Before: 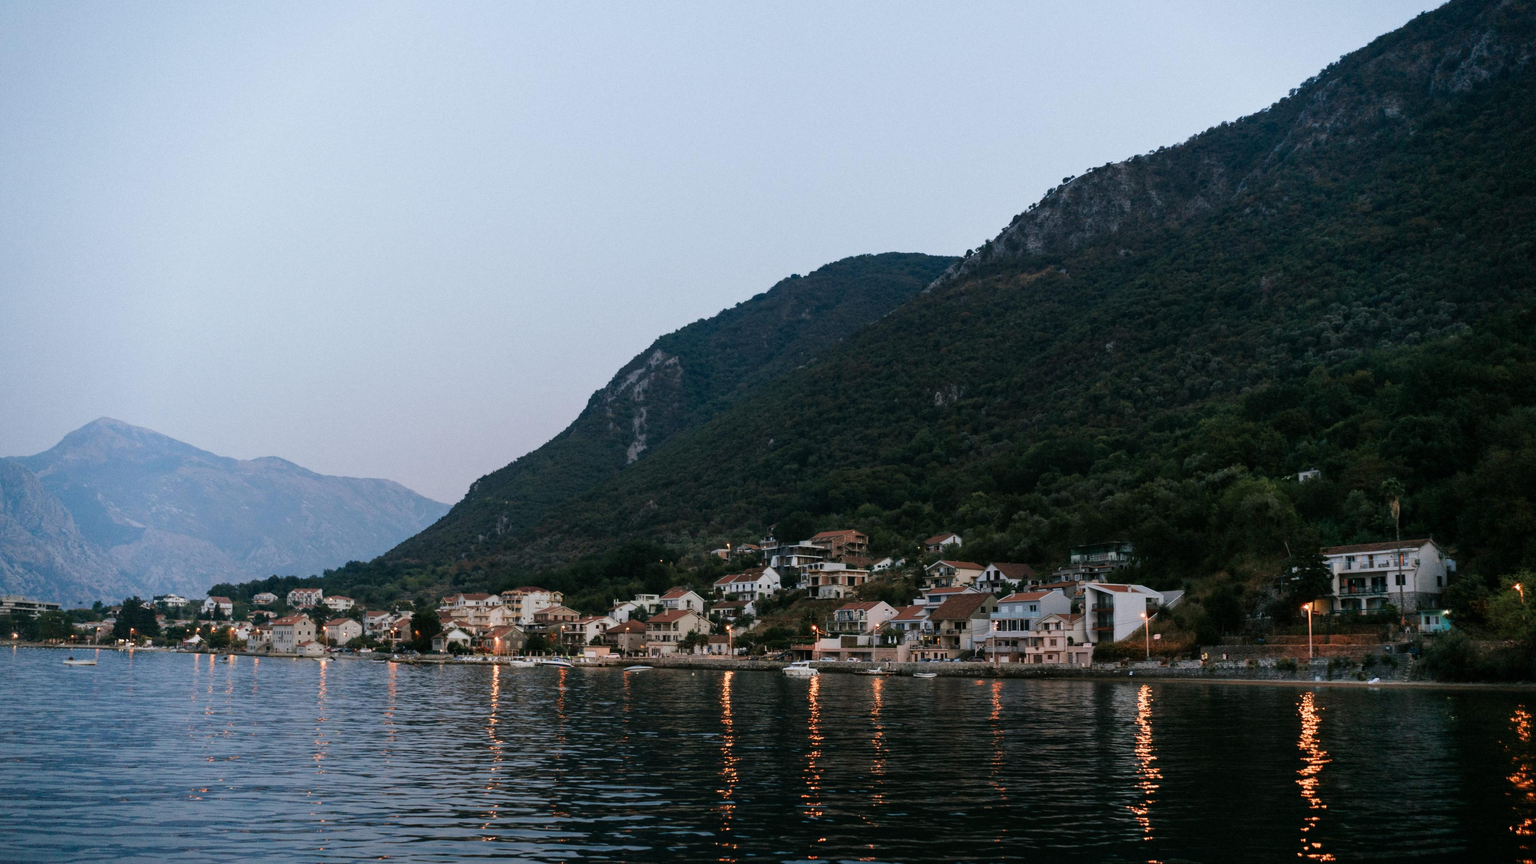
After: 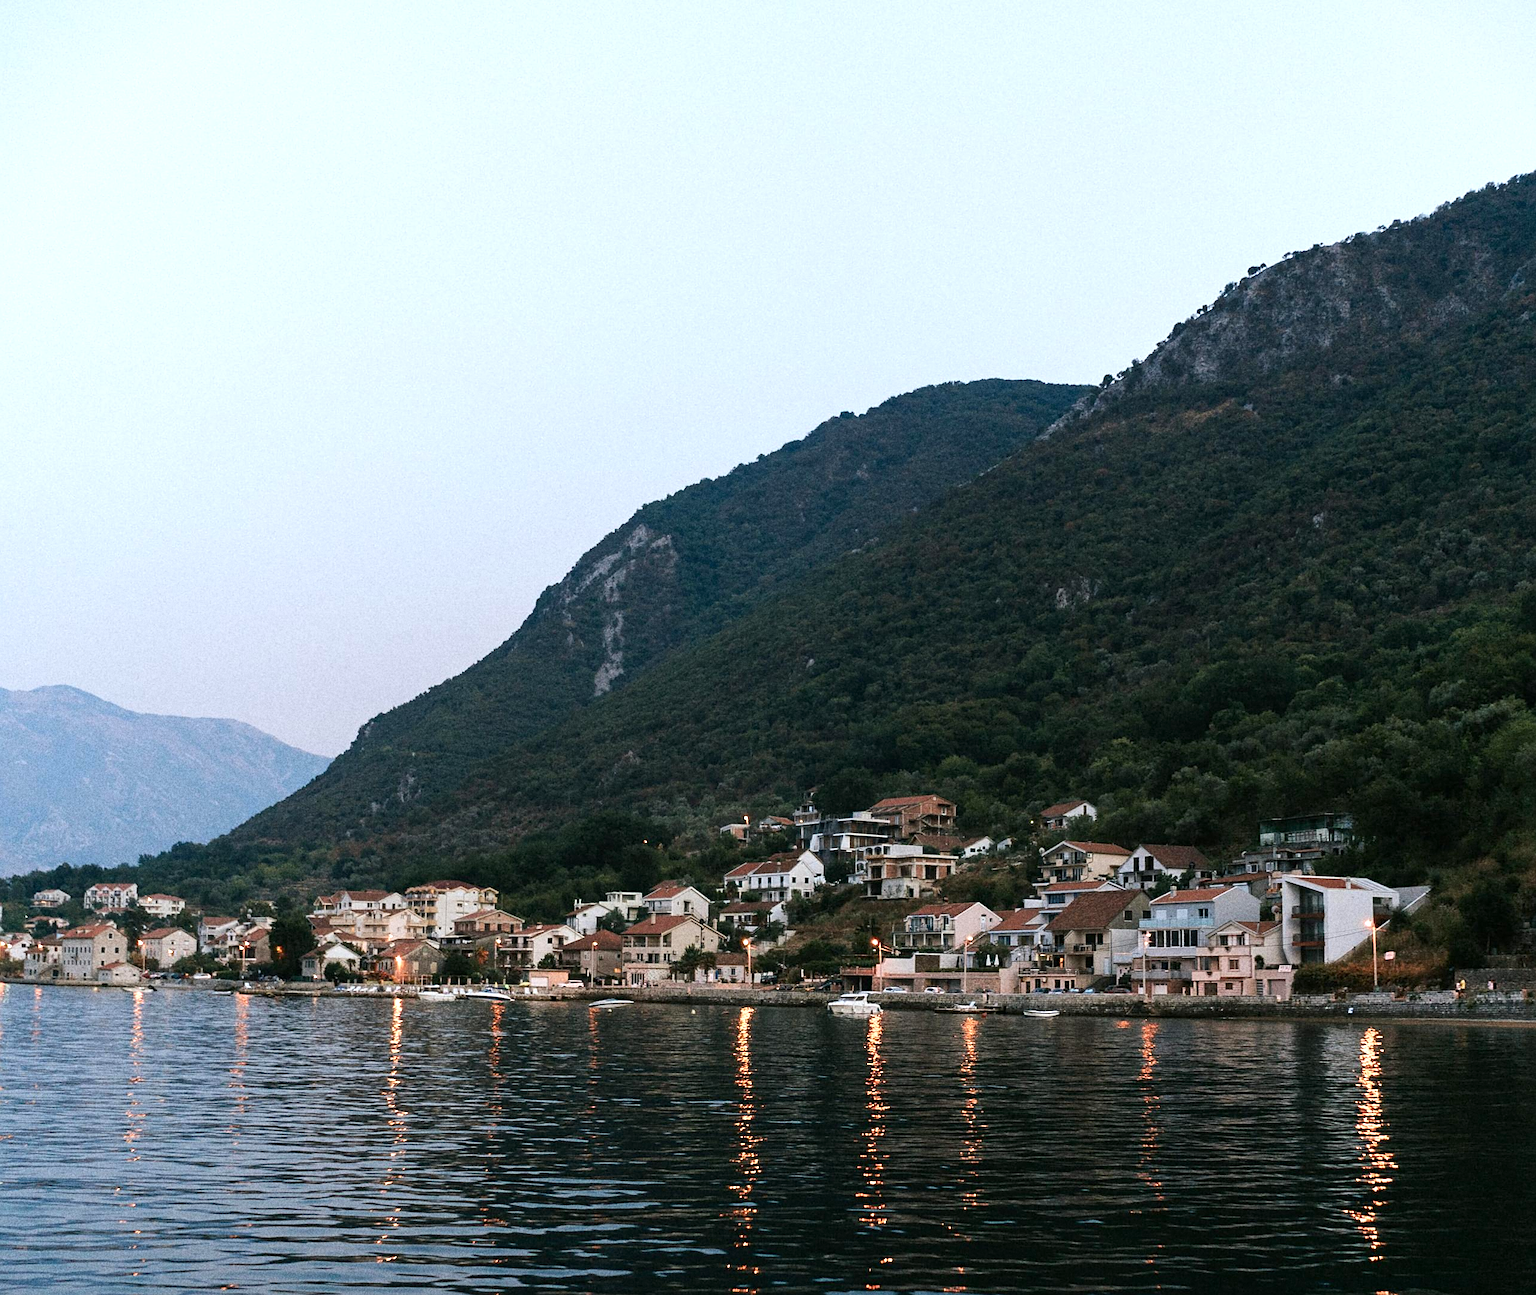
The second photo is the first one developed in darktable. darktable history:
crop and rotate: left 15.055%, right 18.278%
sharpen: on, module defaults
grain: coarseness 8.68 ISO, strength 31.94%
exposure: exposure 0.6 EV, compensate highlight preservation false
white balance: emerald 1
